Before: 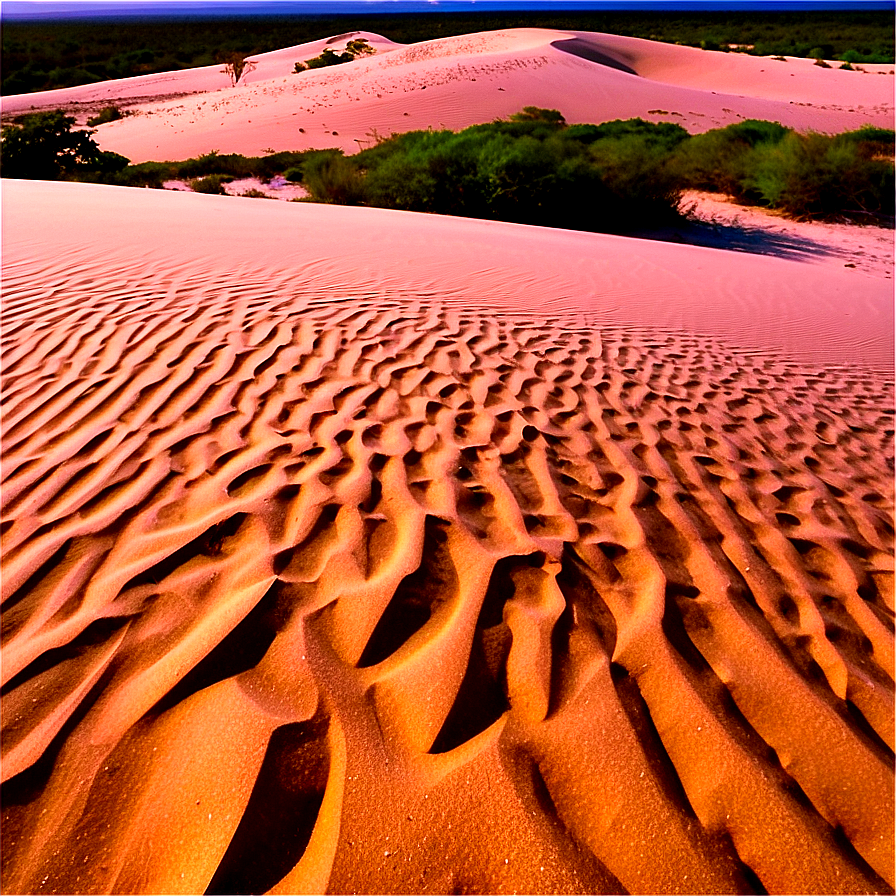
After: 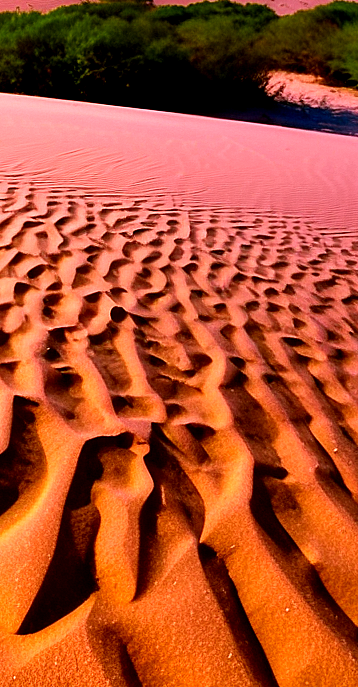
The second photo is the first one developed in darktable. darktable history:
crop: left 46.064%, top 13.293%, right 13.979%, bottom 9.953%
